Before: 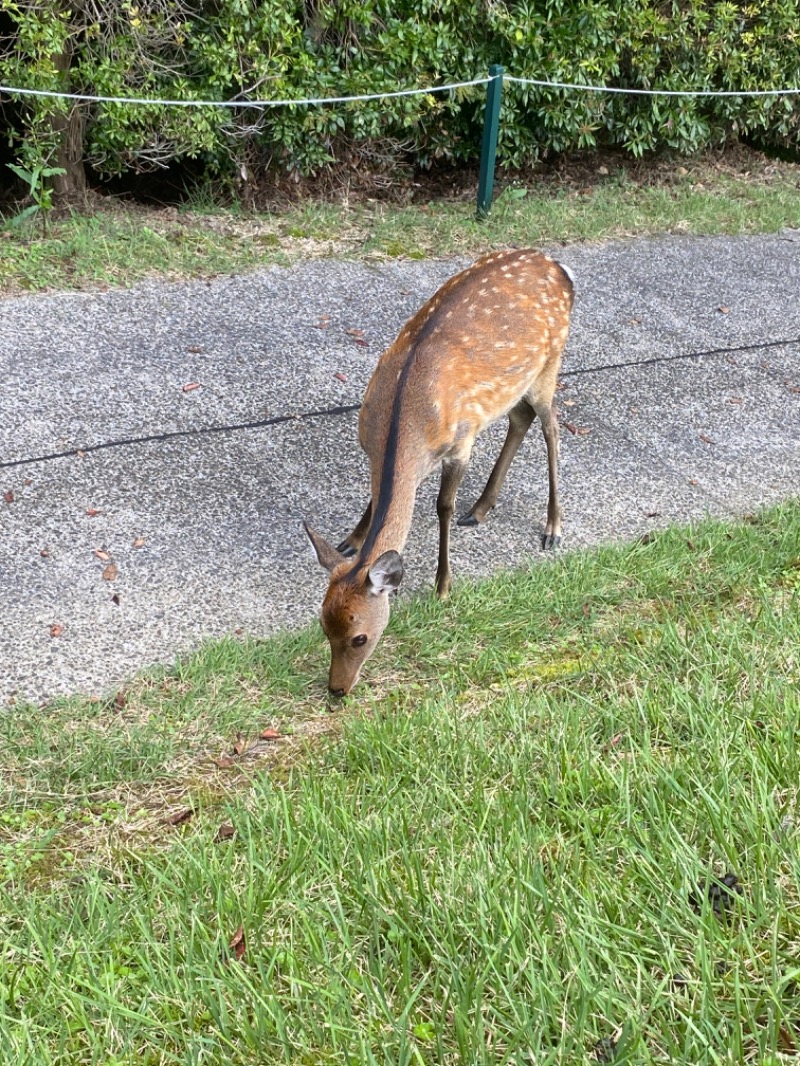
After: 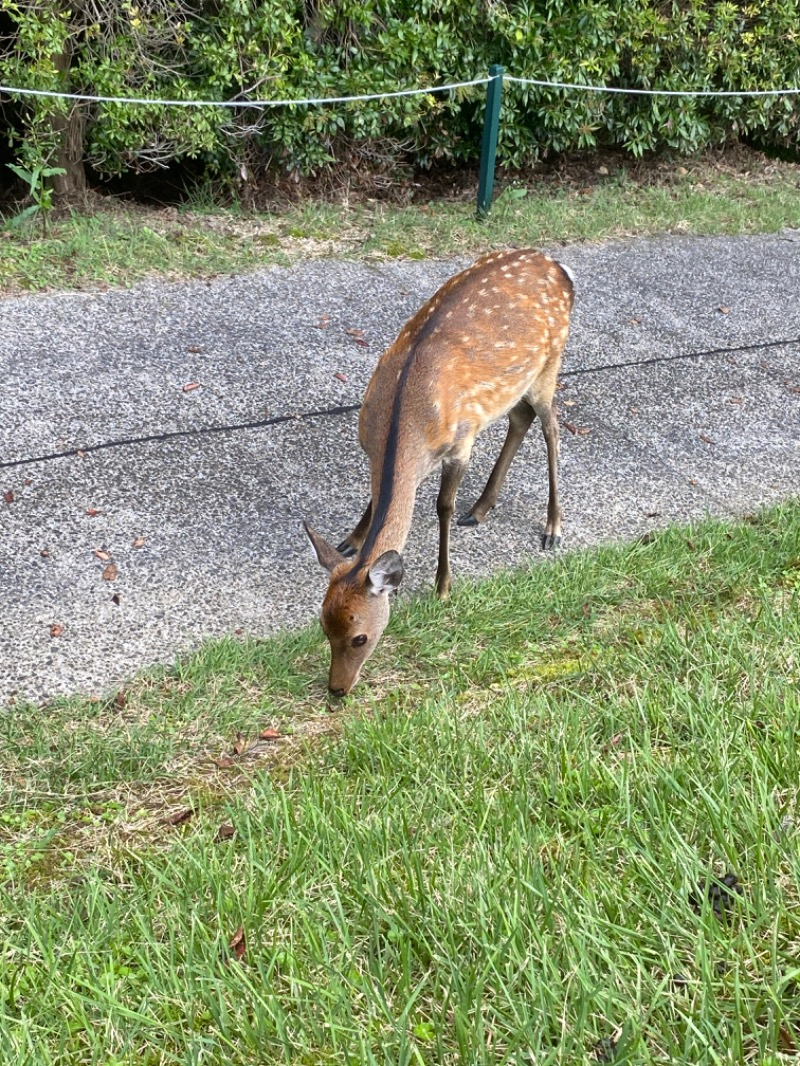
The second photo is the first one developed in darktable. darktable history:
shadows and highlights: shadows 11.49, white point adjustment 1.15, soften with gaussian
